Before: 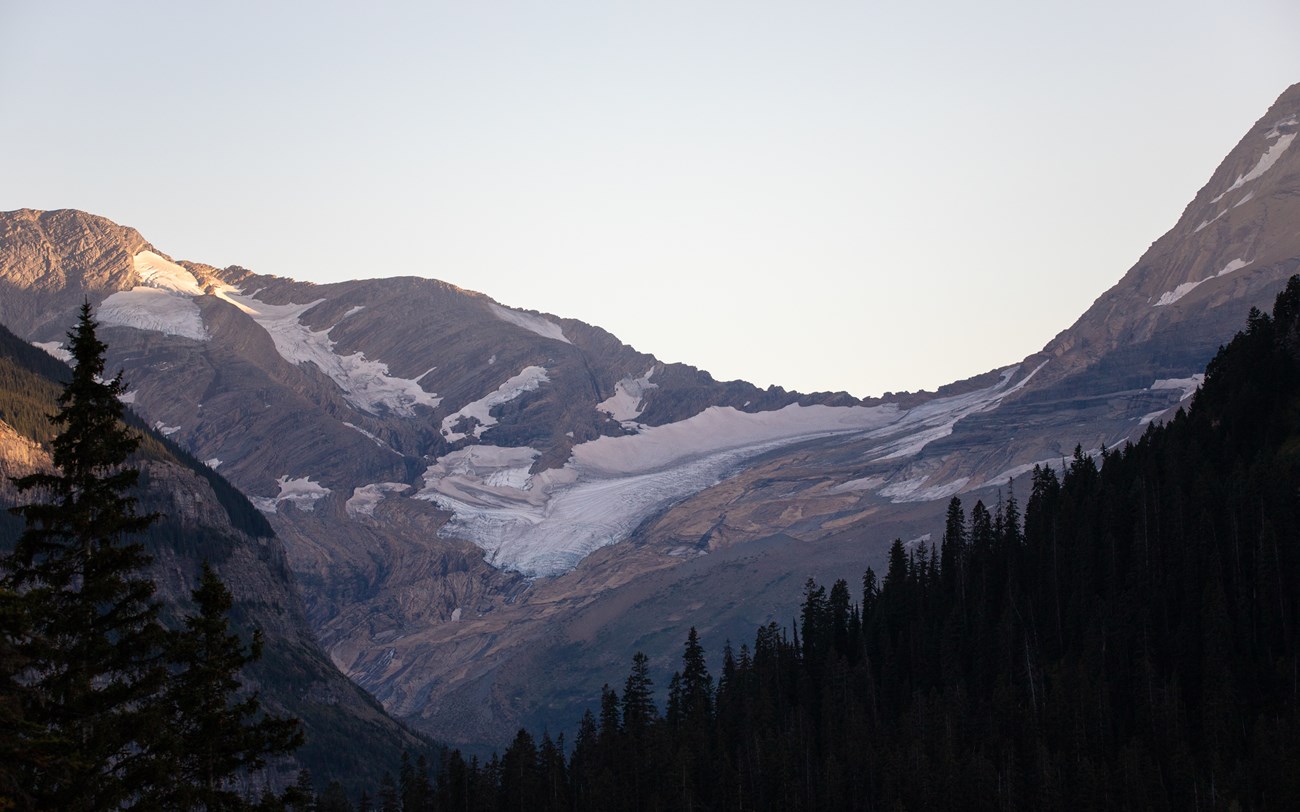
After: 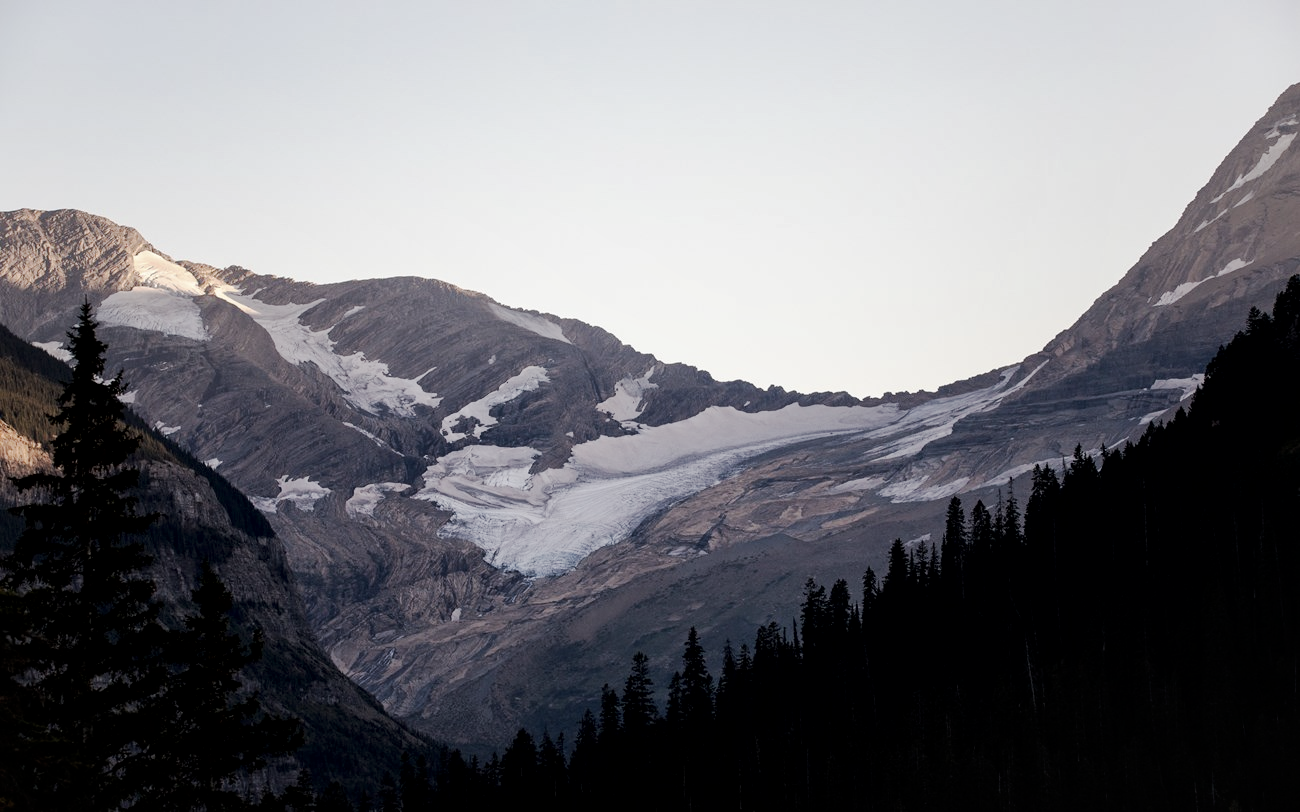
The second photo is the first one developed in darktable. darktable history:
local contrast: mode bilateral grid, contrast 21, coarseness 99, detail 150%, midtone range 0.2
contrast brightness saturation: contrast 0.105, saturation -0.368
tone curve: curves: ch0 [(0, 0) (0.052, 0.018) (0.236, 0.207) (0.41, 0.417) (0.485, 0.518) (0.54, 0.584) (0.625, 0.666) (0.845, 0.828) (0.994, 0.964)]; ch1 [(0, 0.055) (0.15, 0.117) (0.317, 0.34) (0.382, 0.408) (0.434, 0.441) (0.472, 0.479) (0.498, 0.501) (0.557, 0.558) (0.616, 0.59) (0.739, 0.7) (0.873, 0.857) (1, 0.928)]; ch2 [(0, 0) (0.352, 0.403) (0.447, 0.466) (0.482, 0.482) (0.528, 0.526) (0.586, 0.577) (0.618, 0.621) (0.785, 0.747) (1, 1)], preserve colors none
